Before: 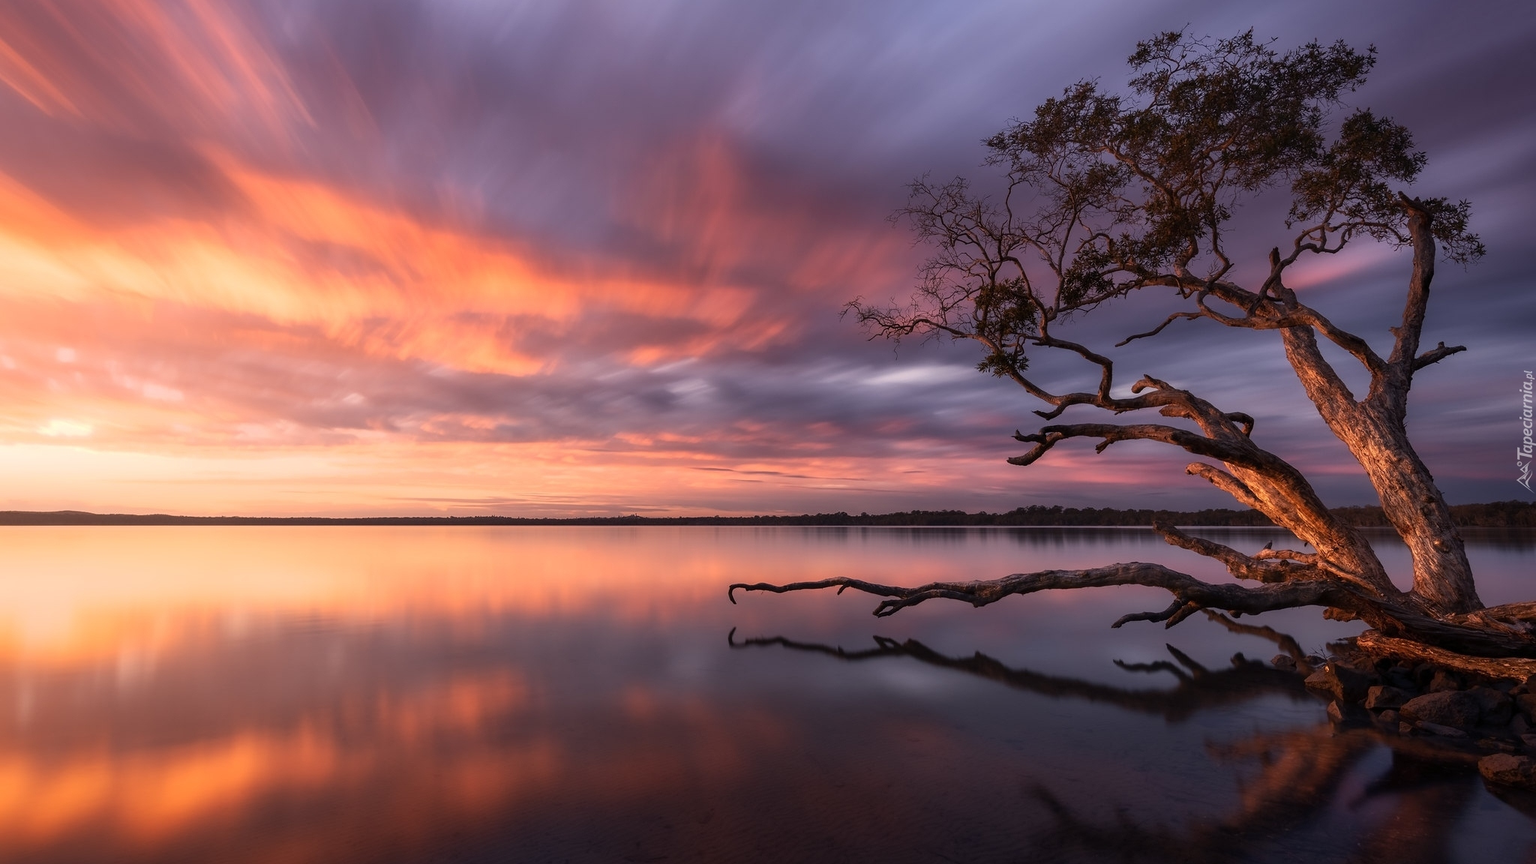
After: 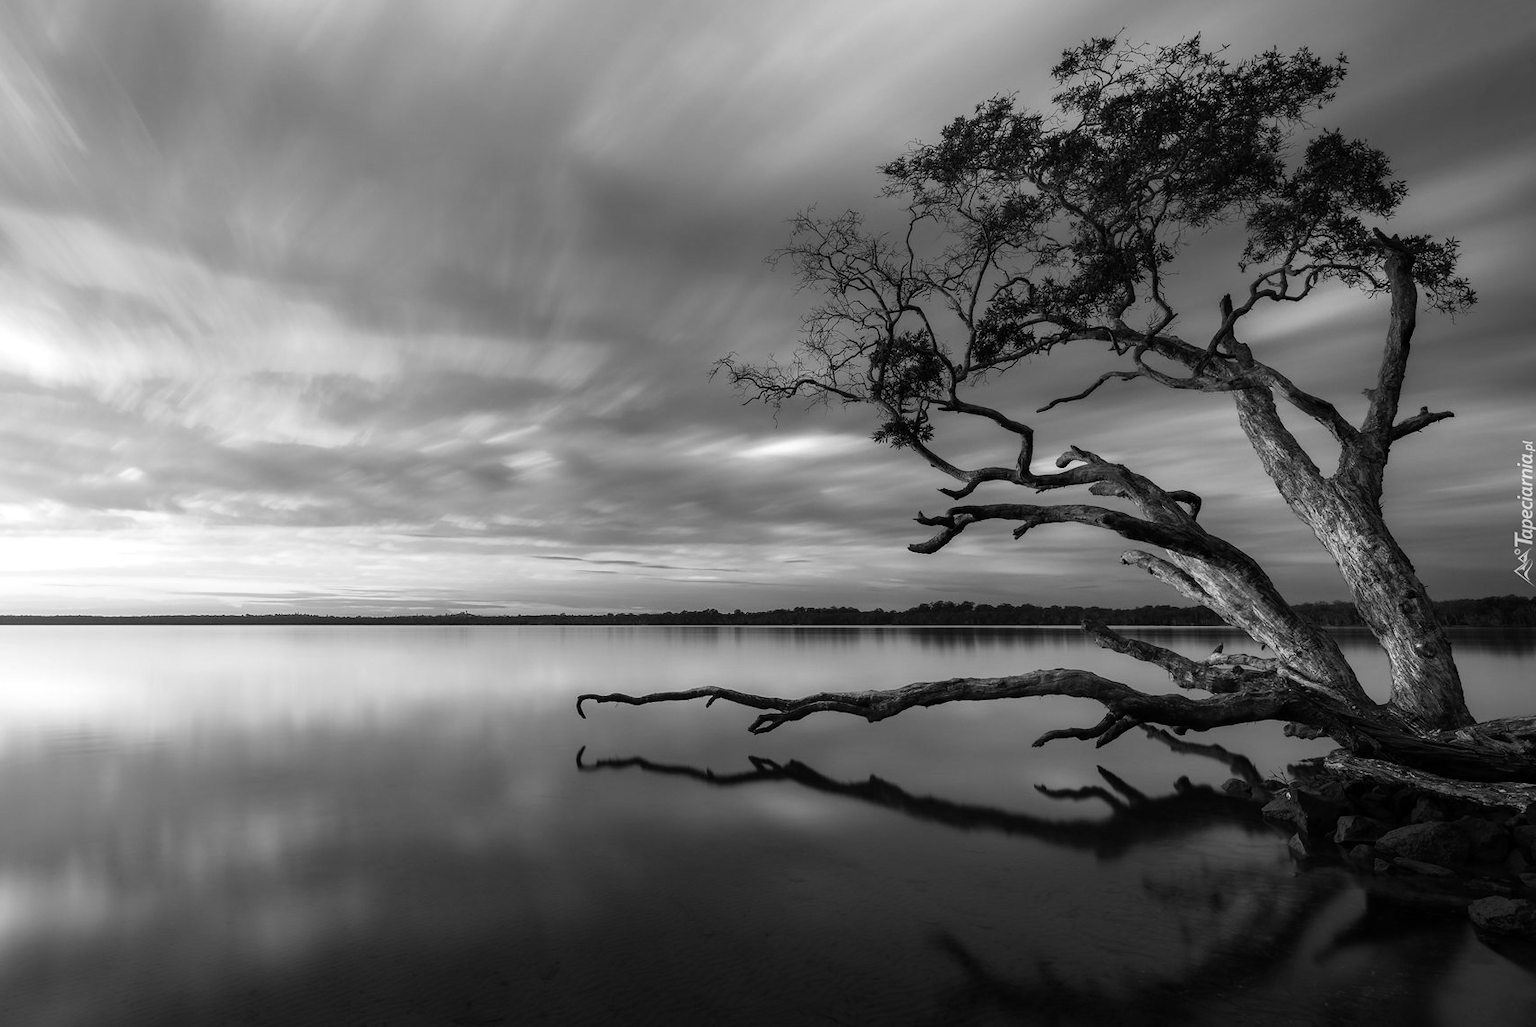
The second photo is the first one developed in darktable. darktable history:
crop: left 15.918%
tone equalizer: -8 EV -0.743 EV, -7 EV -0.716 EV, -6 EV -0.566 EV, -5 EV -0.398 EV, -3 EV 0.395 EV, -2 EV 0.6 EV, -1 EV 0.685 EV, +0 EV 0.733 EV
color calibration: output gray [0.21, 0.42, 0.37, 0], gray › normalize channels true, x 0.372, y 0.387, temperature 4284.07 K, gamut compression 0.02
